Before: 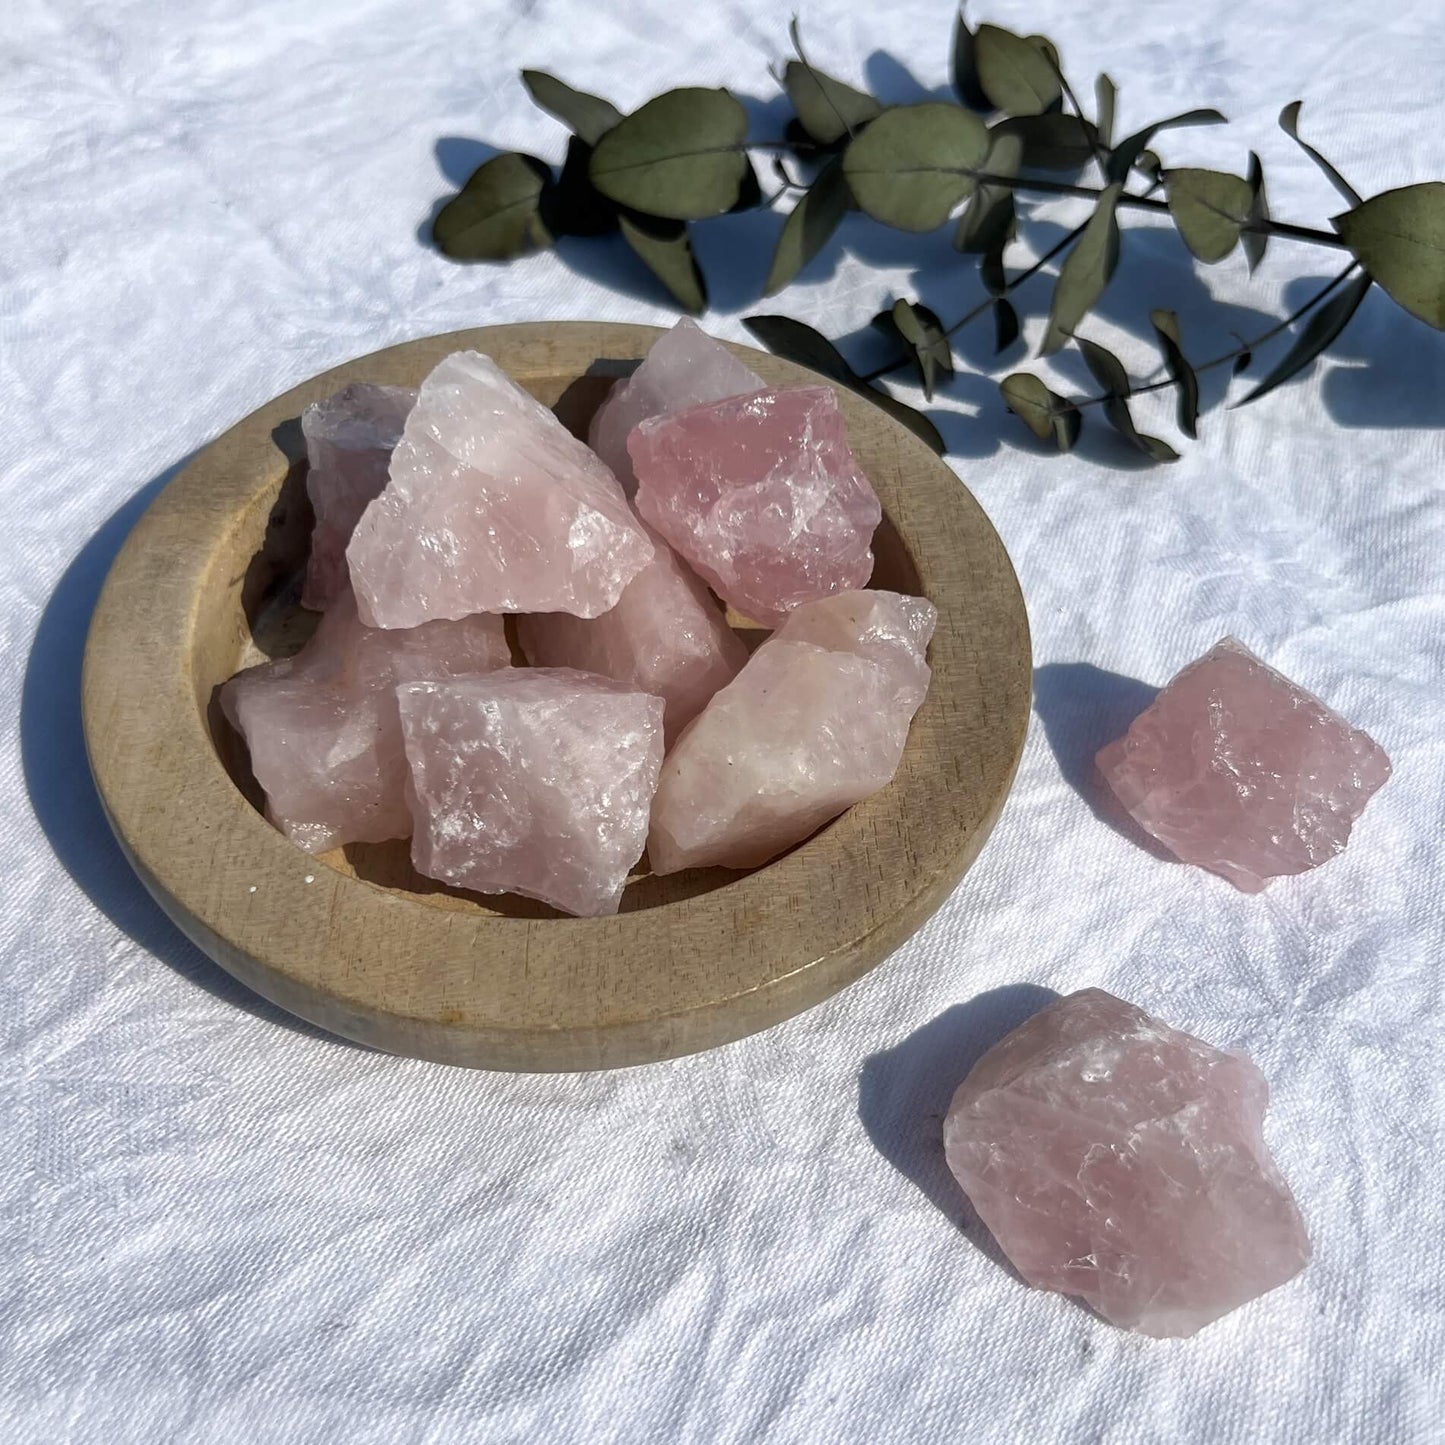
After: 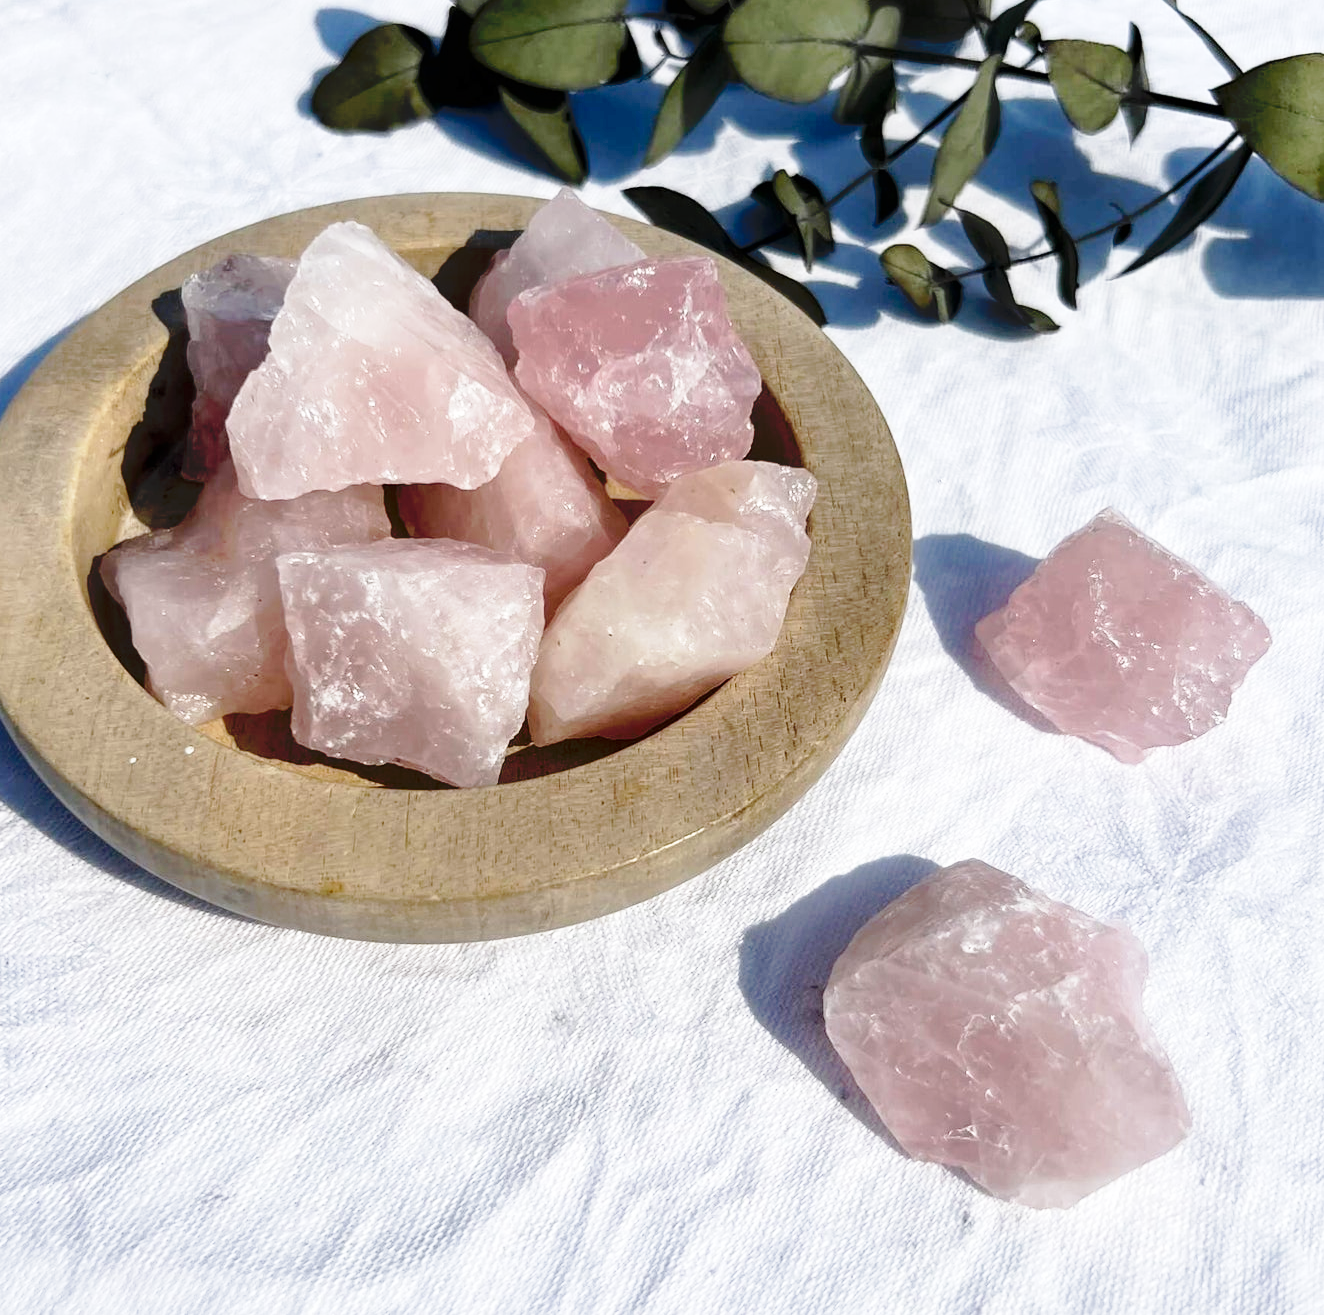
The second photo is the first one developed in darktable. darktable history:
crop and rotate: left 8.336%, top 8.973%
tone curve: curves: ch0 [(0, 0) (0.003, 0.004) (0.011, 0.005) (0.025, 0.014) (0.044, 0.037) (0.069, 0.059) (0.1, 0.096) (0.136, 0.116) (0.177, 0.133) (0.224, 0.177) (0.277, 0.255) (0.335, 0.319) (0.399, 0.385) (0.468, 0.457) (0.543, 0.545) (0.623, 0.621) (0.709, 0.705) (0.801, 0.801) (0.898, 0.901) (1, 1)], preserve colors none
base curve: curves: ch0 [(0, 0) (0.028, 0.03) (0.121, 0.232) (0.46, 0.748) (0.859, 0.968) (1, 1)], preserve colors none
